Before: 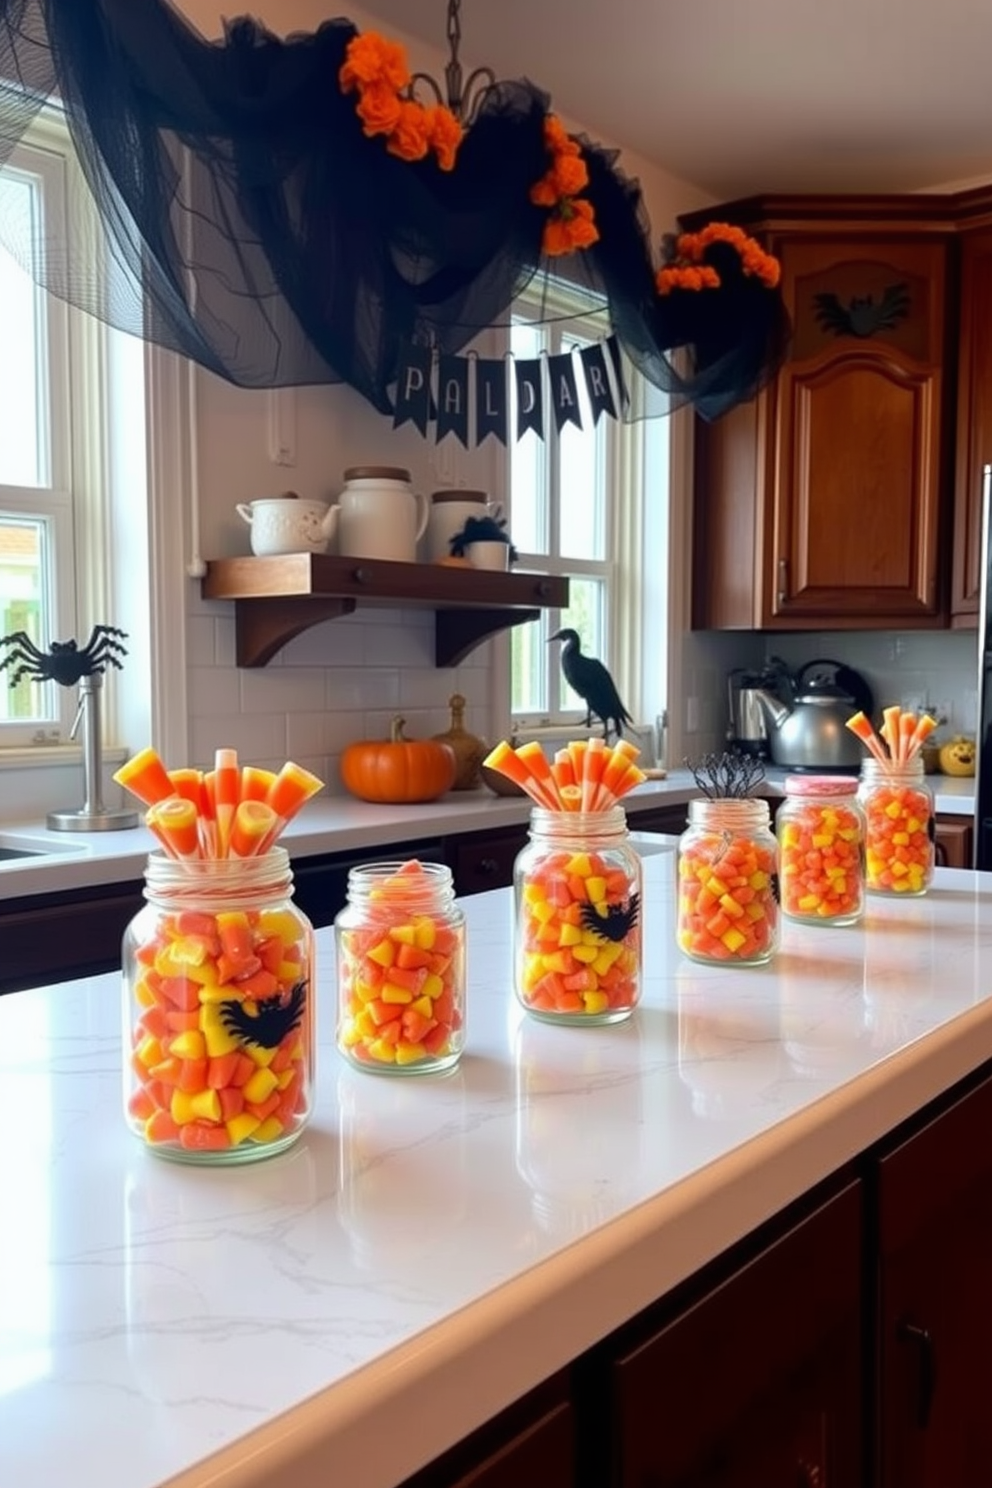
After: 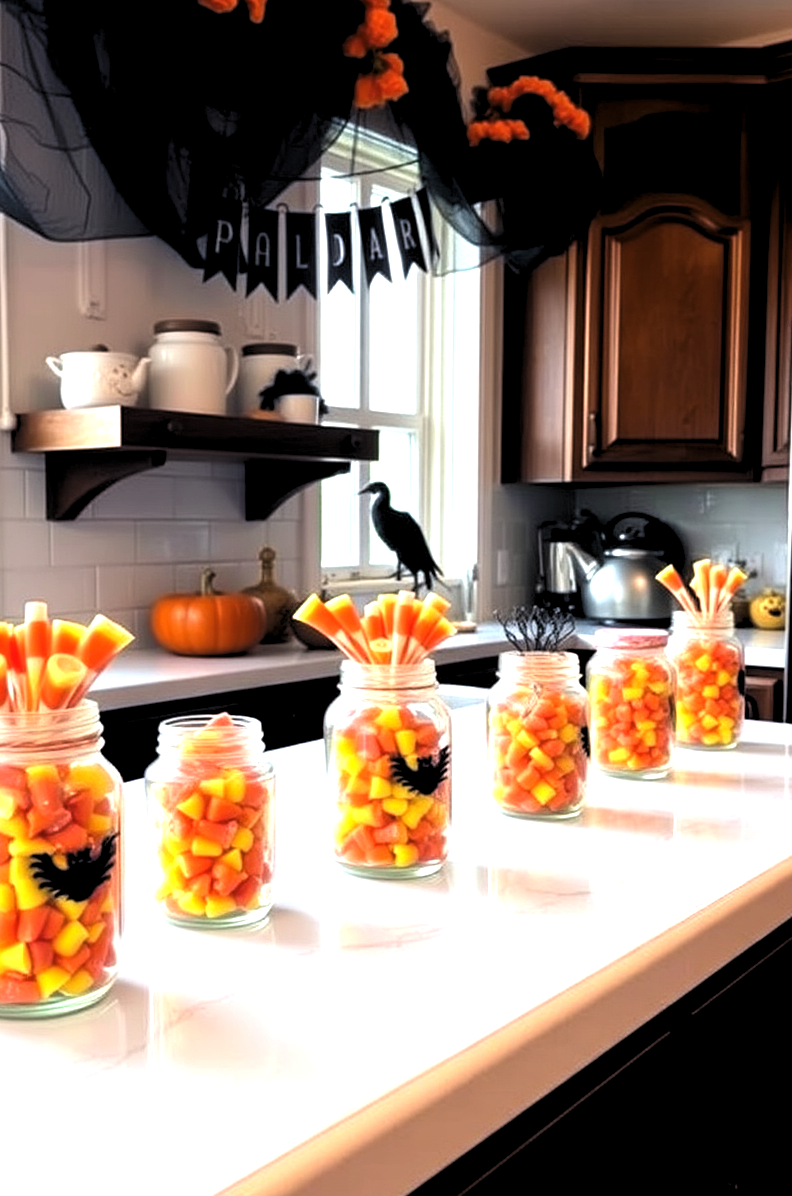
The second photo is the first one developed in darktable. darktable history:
crop: left 19.252%, top 9.943%, bottom 9.627%
exposure: black level correction 0, exposure 0.688 EV, compensate exposure bias true, compensate highlight preservation false
levels: levels [0.182, 0.542, 0.902]
base curve: preserve colors none
